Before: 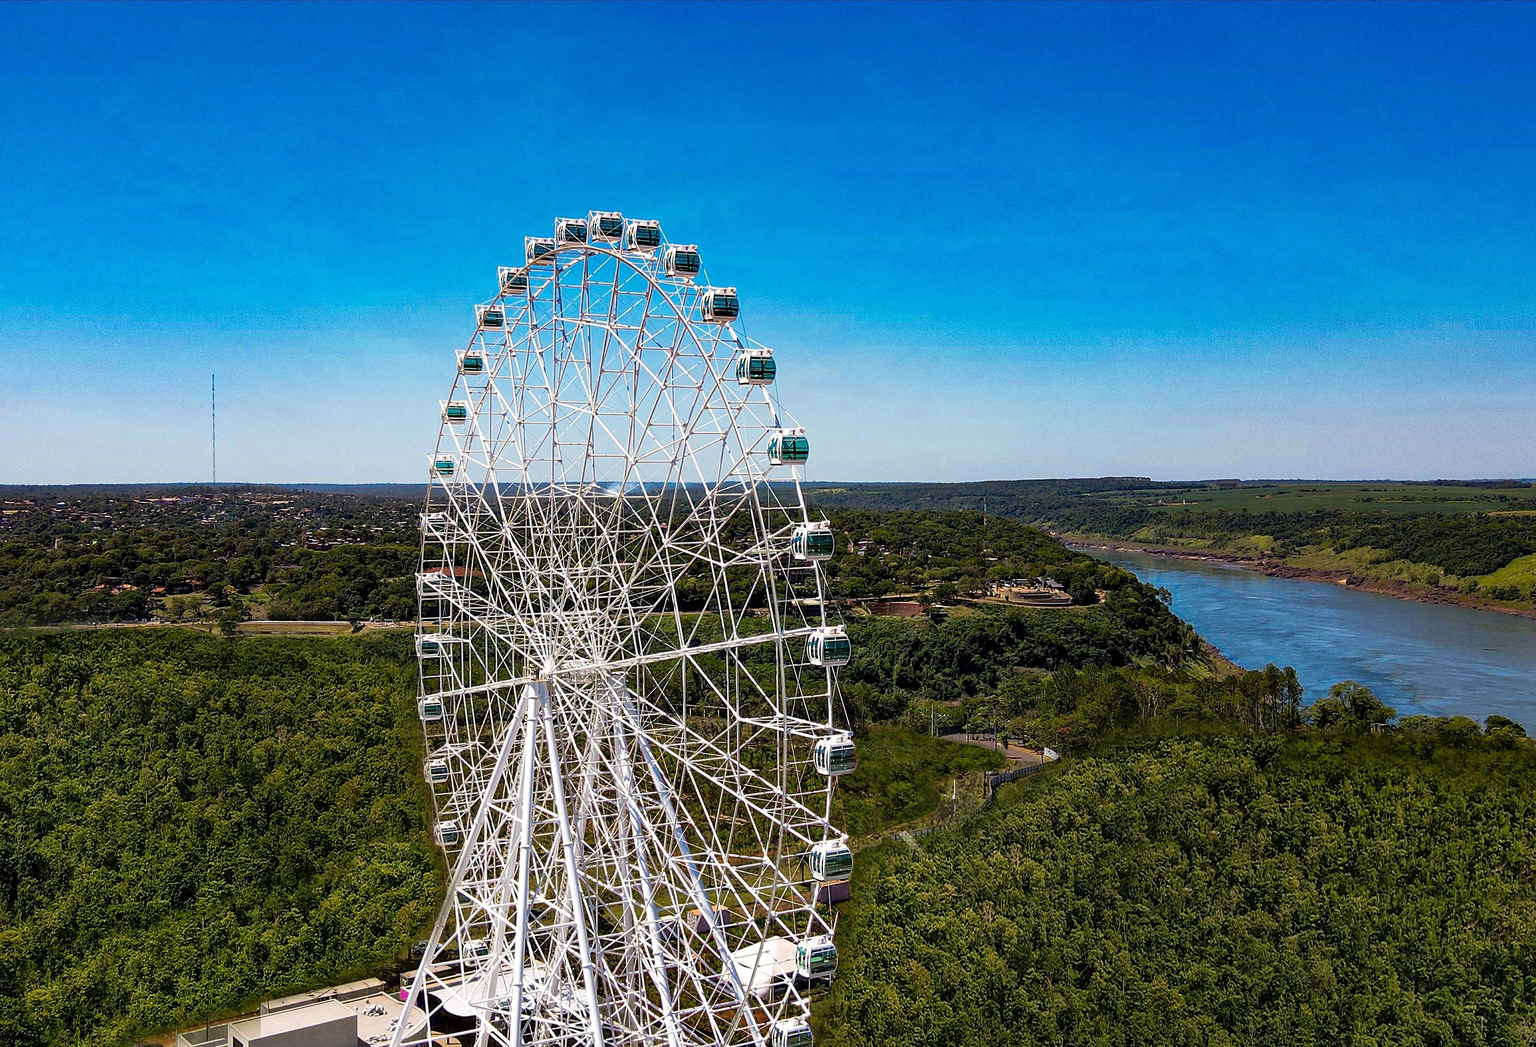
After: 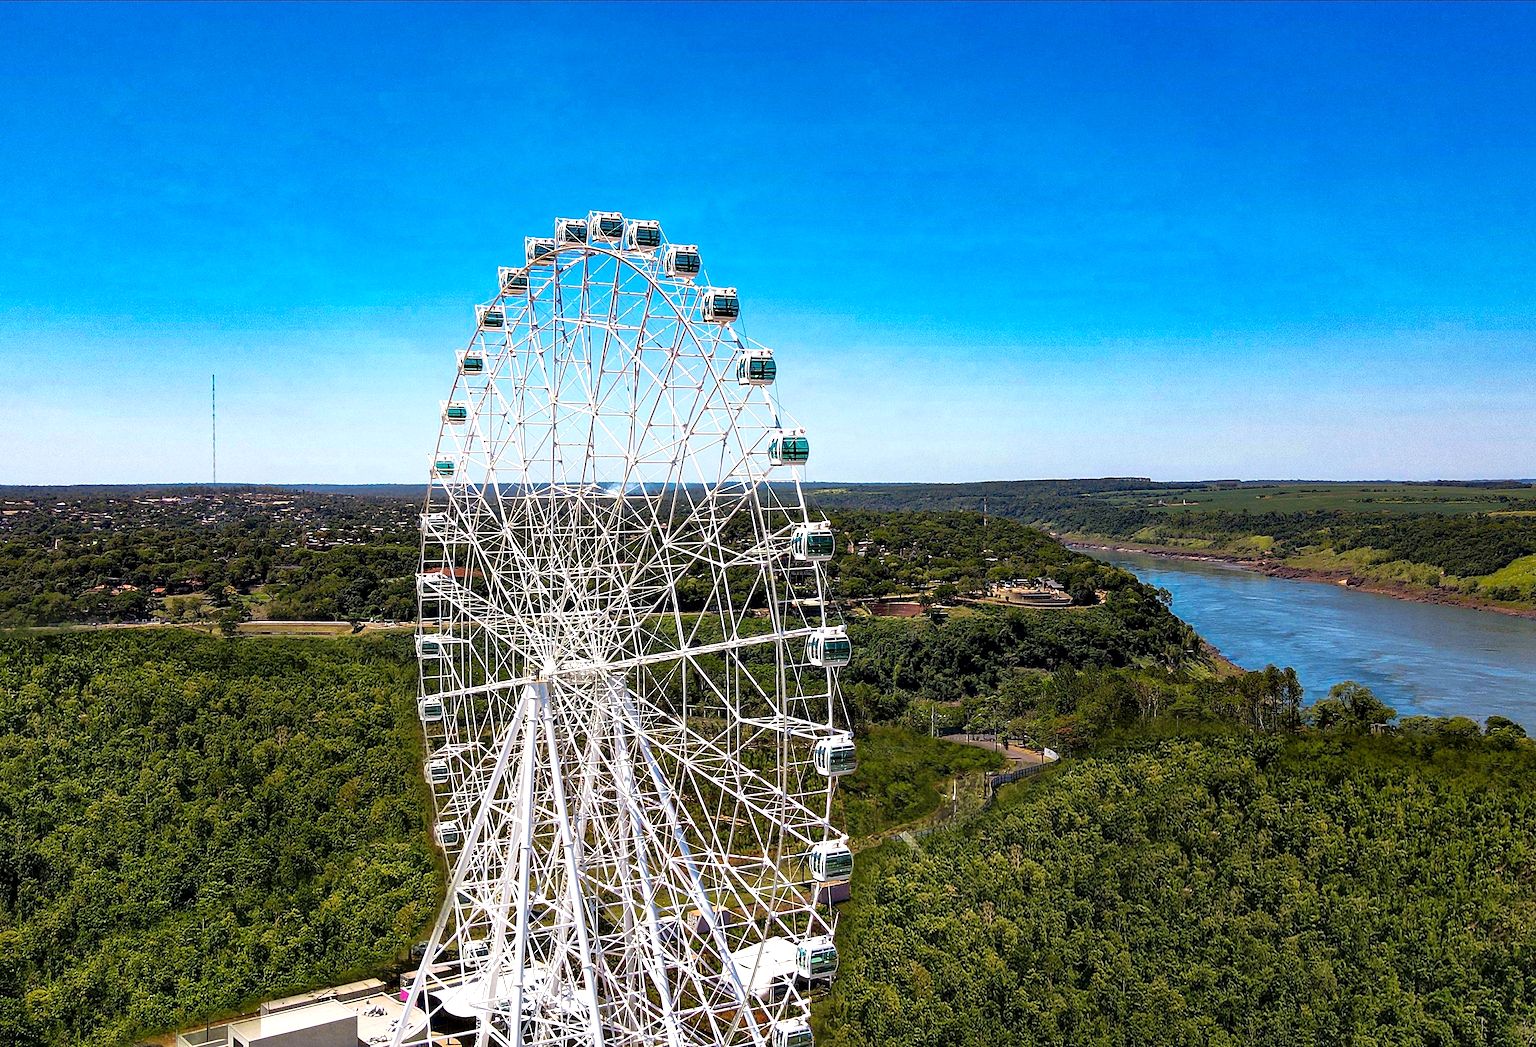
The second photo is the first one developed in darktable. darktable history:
exposure: black level correction 0.001, exposure 0.5 EV, compensate exposure bias true, compensate highlight preservation false
white balance: red 1, blue 1
